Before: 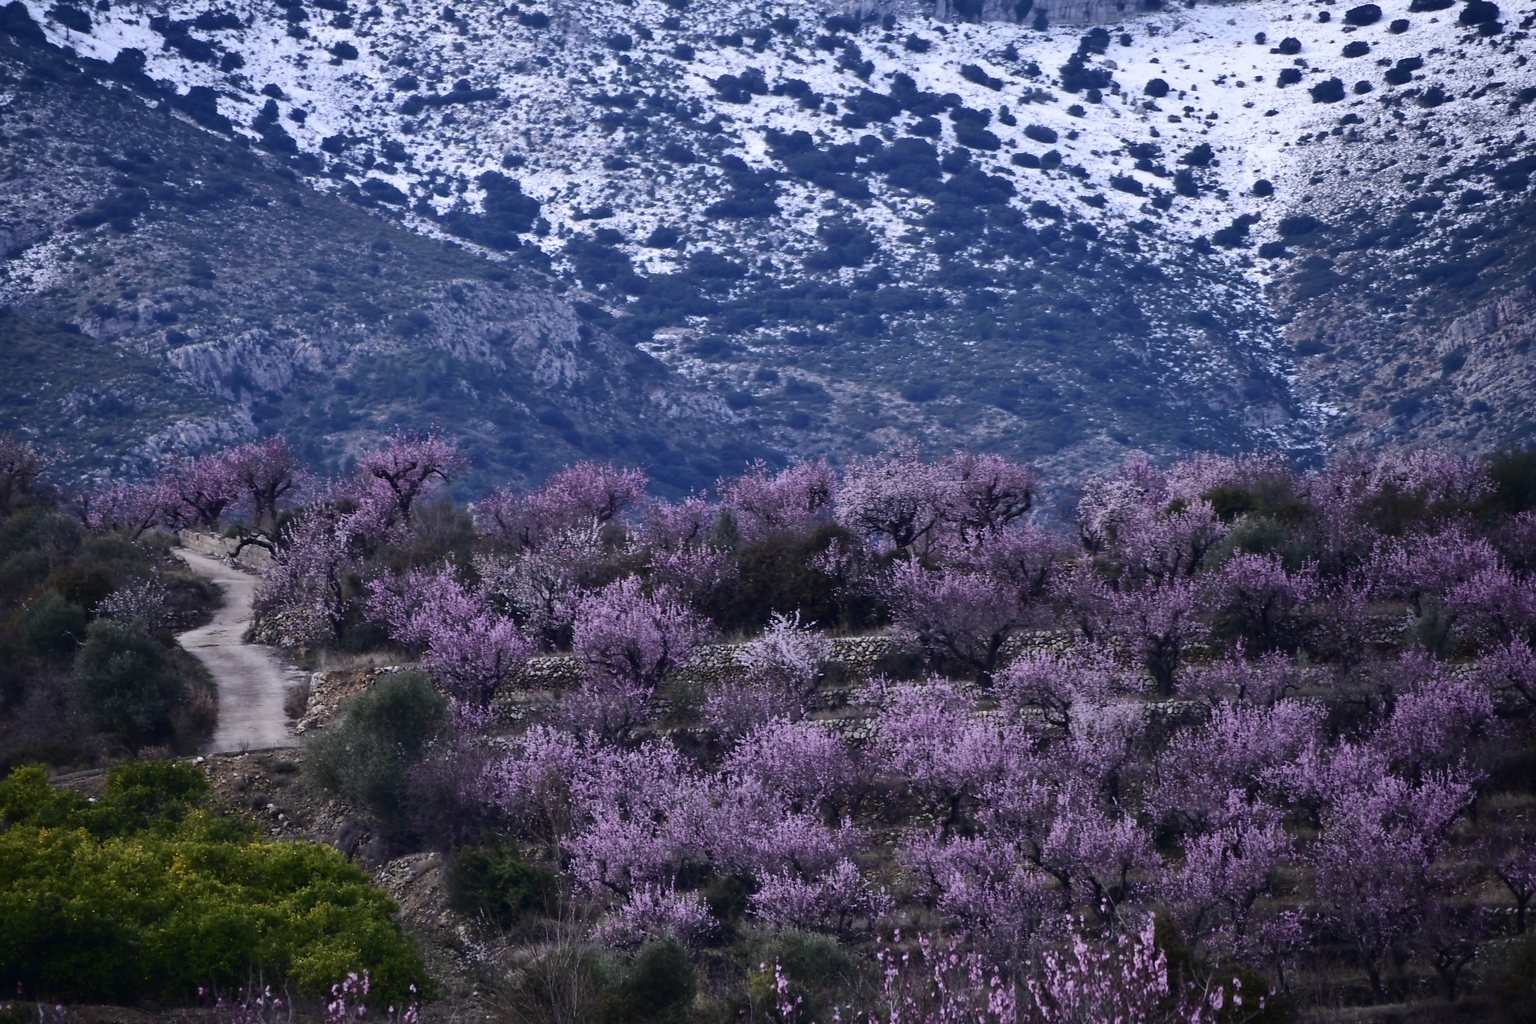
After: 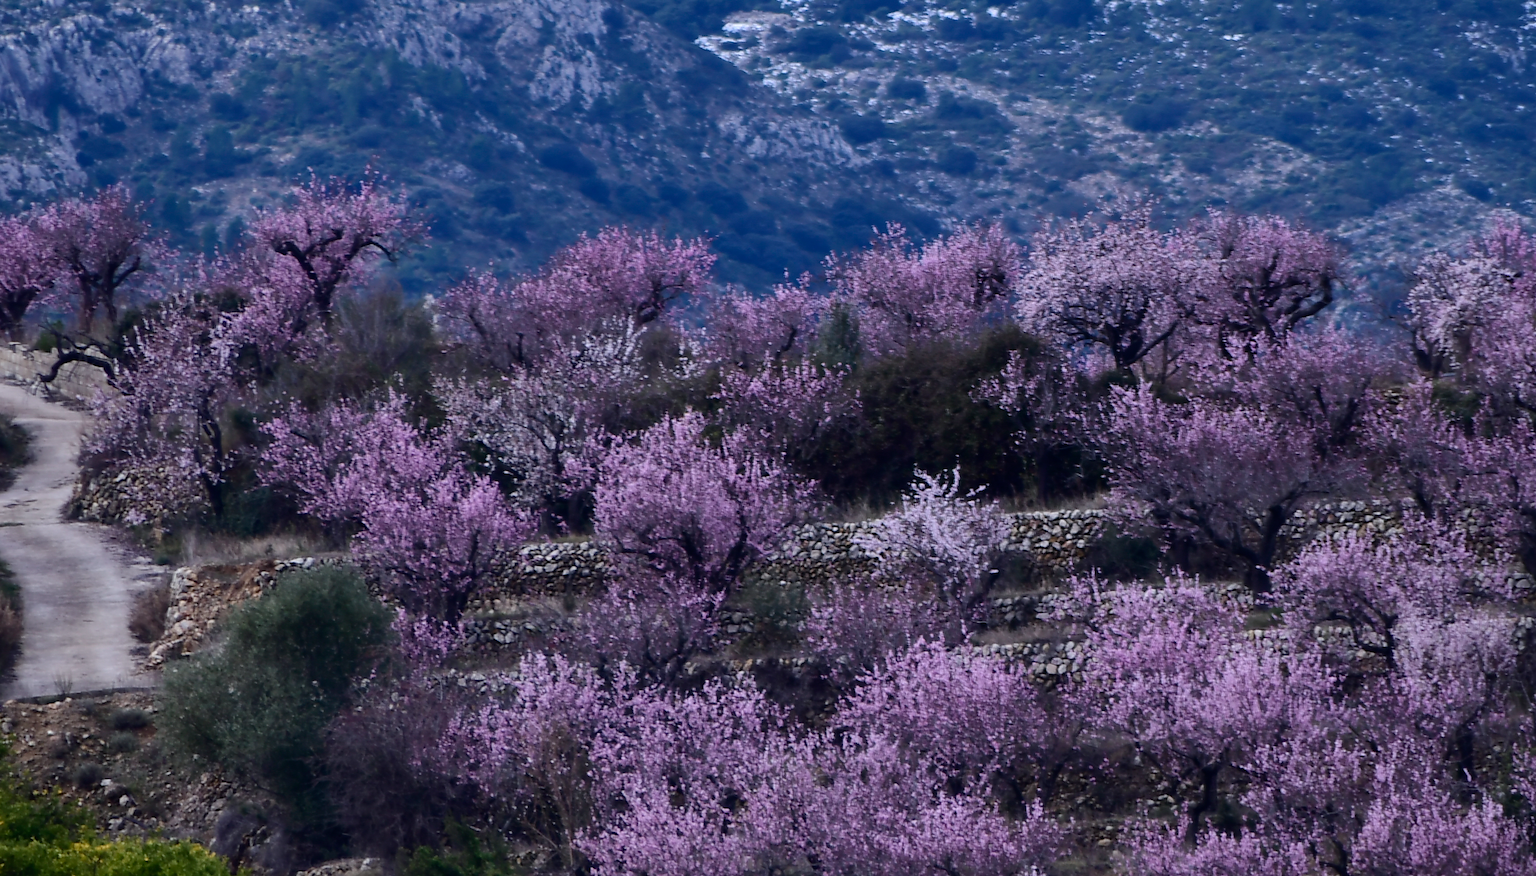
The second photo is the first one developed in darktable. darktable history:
crop: left 13.312%, top 31.28%, right 24.627%, bottom 15.582%
white balance: red 0.982, blue 1.018
